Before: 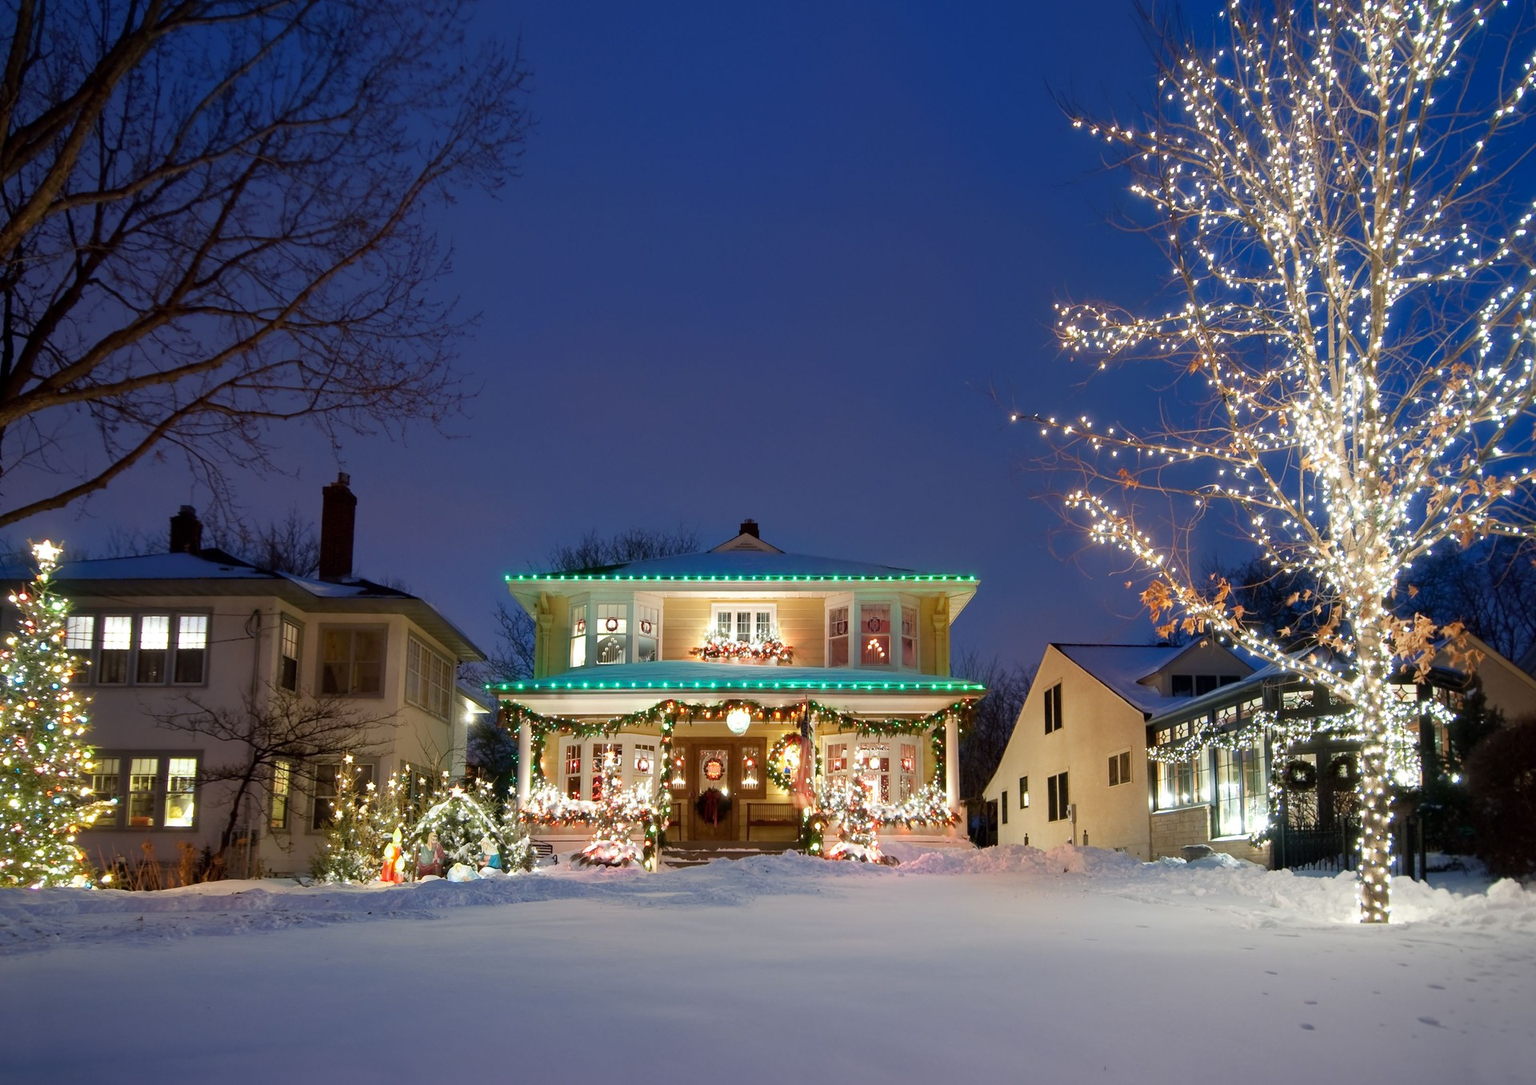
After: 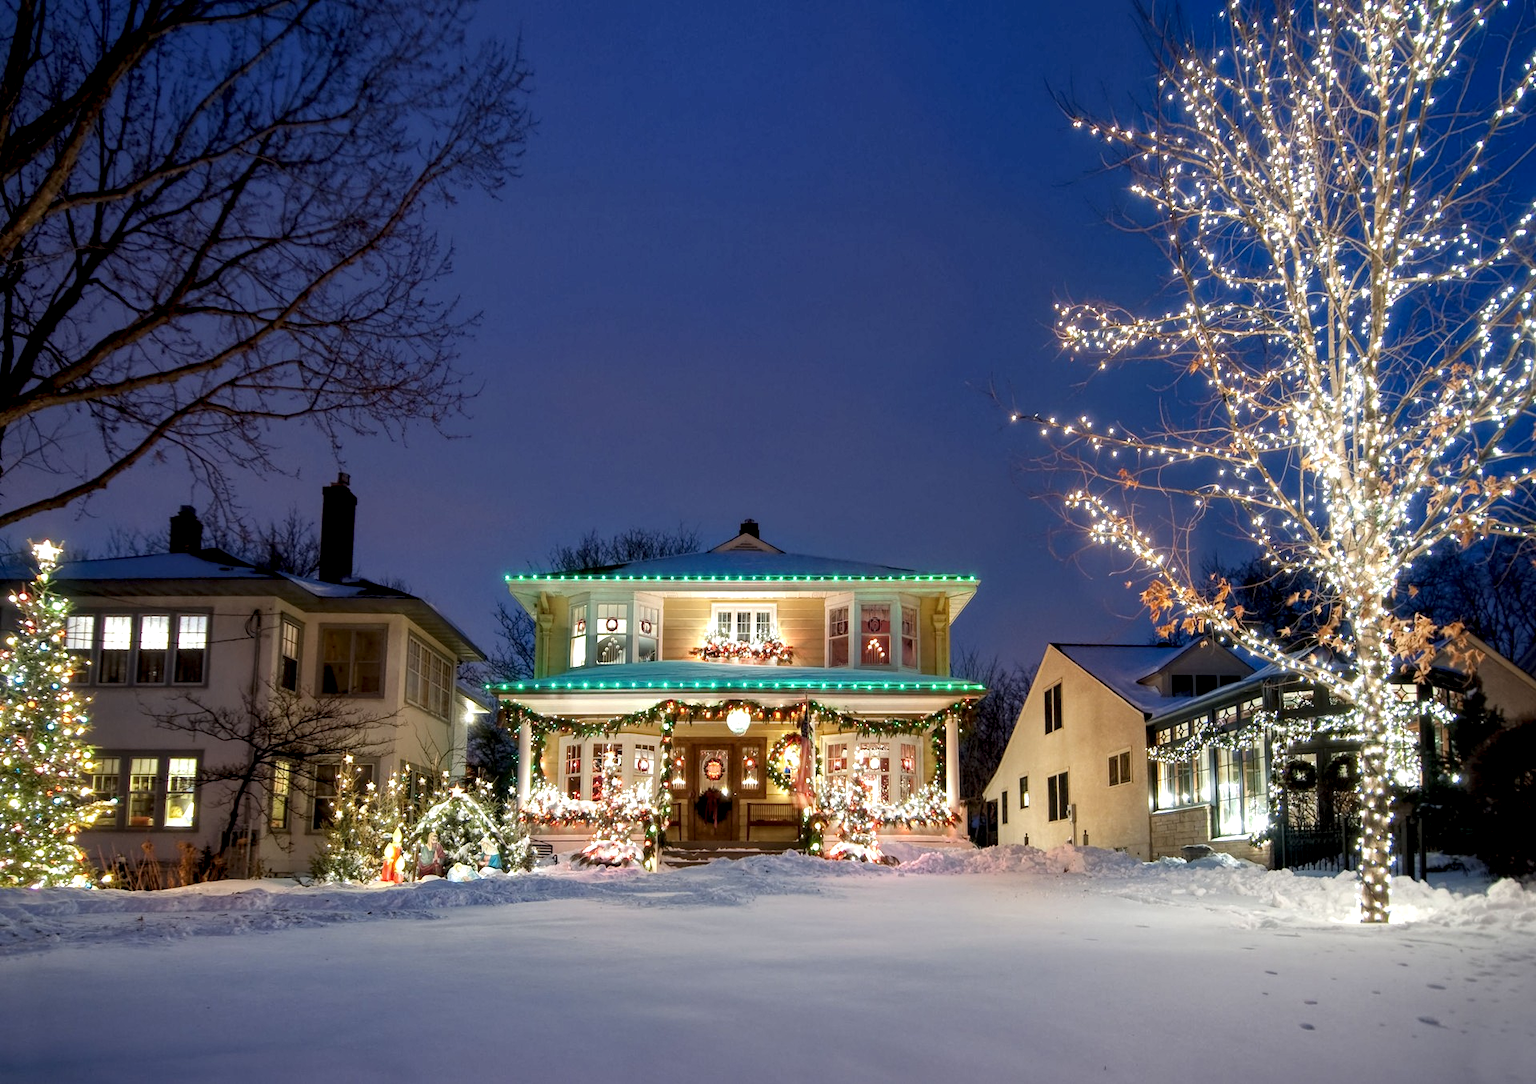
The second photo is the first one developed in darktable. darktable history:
local contrast: highlights 107%, shadows 101%, detail 201%, midtone range 0.2
